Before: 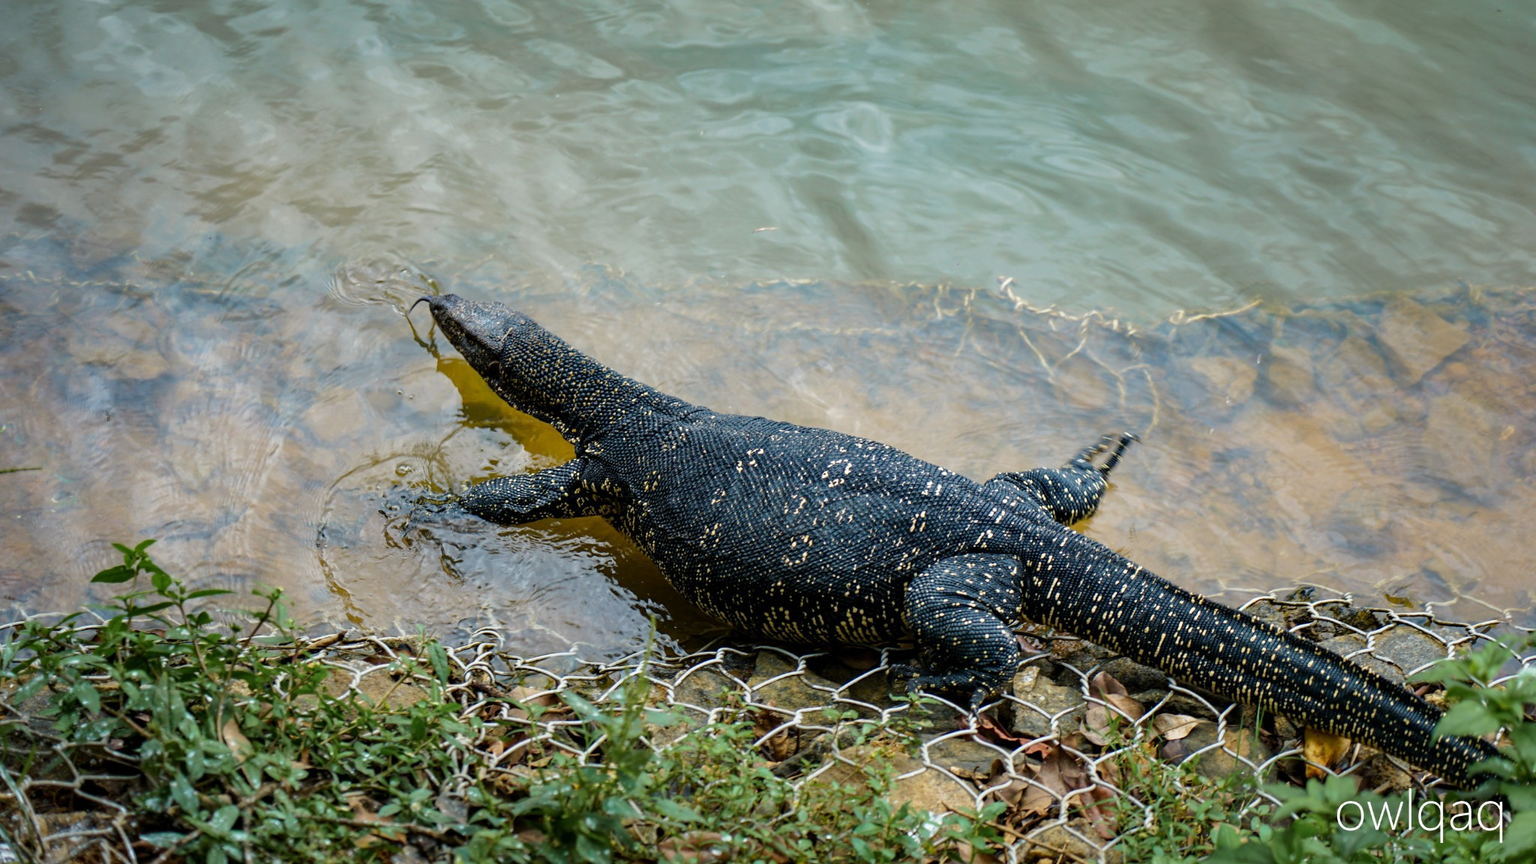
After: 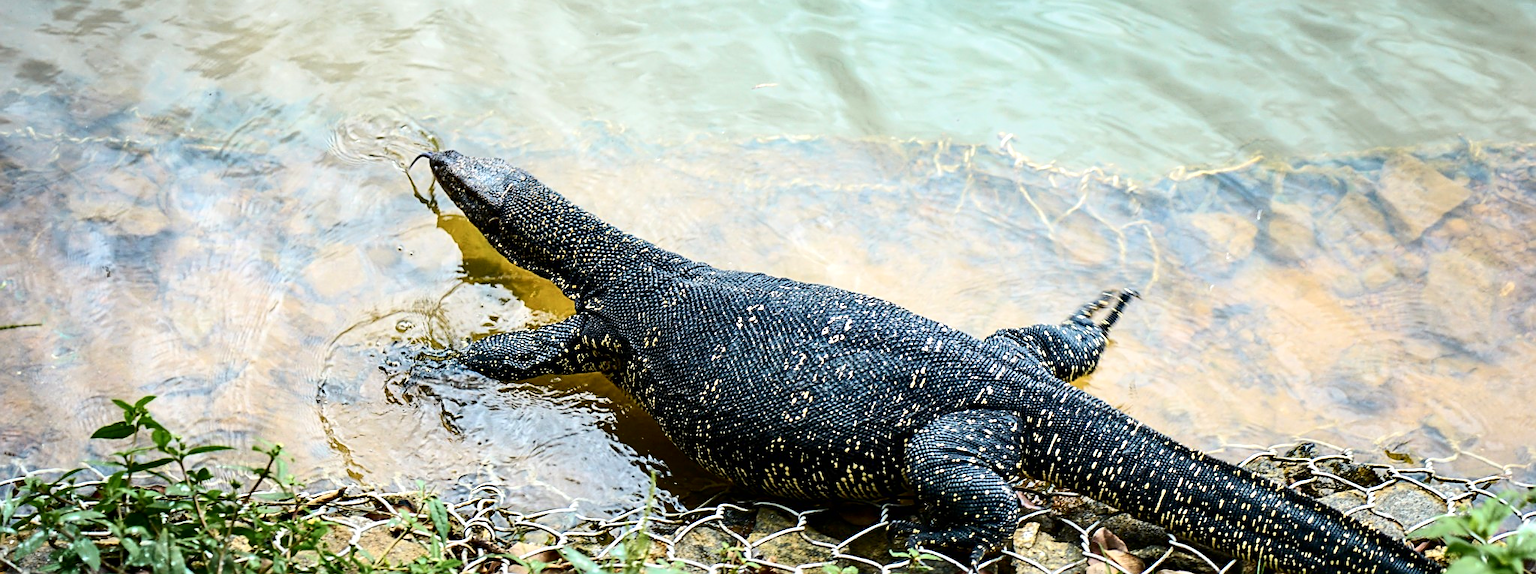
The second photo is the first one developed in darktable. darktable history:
exposure: black level correction 0, exposure 0.7 EV, compensate exposure bias true, compensate highlight preservation false
contrast brightness saturation: contrast 0.28
crop: top 16.727%, bottom 16.727%
sharpen: on, module defaults
